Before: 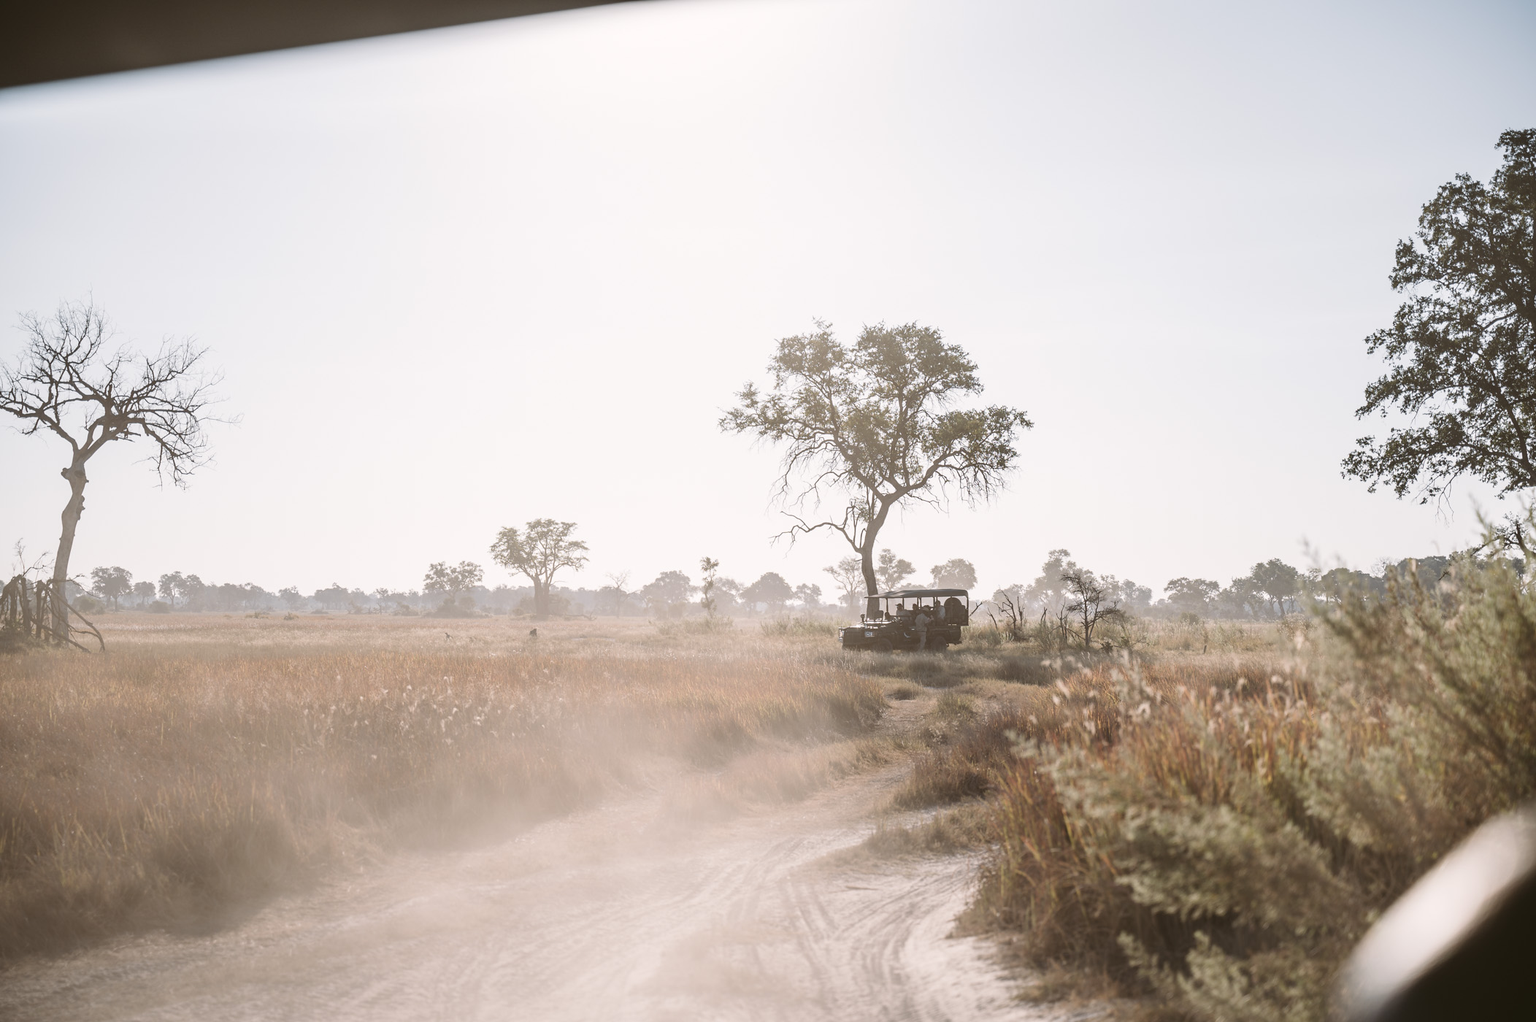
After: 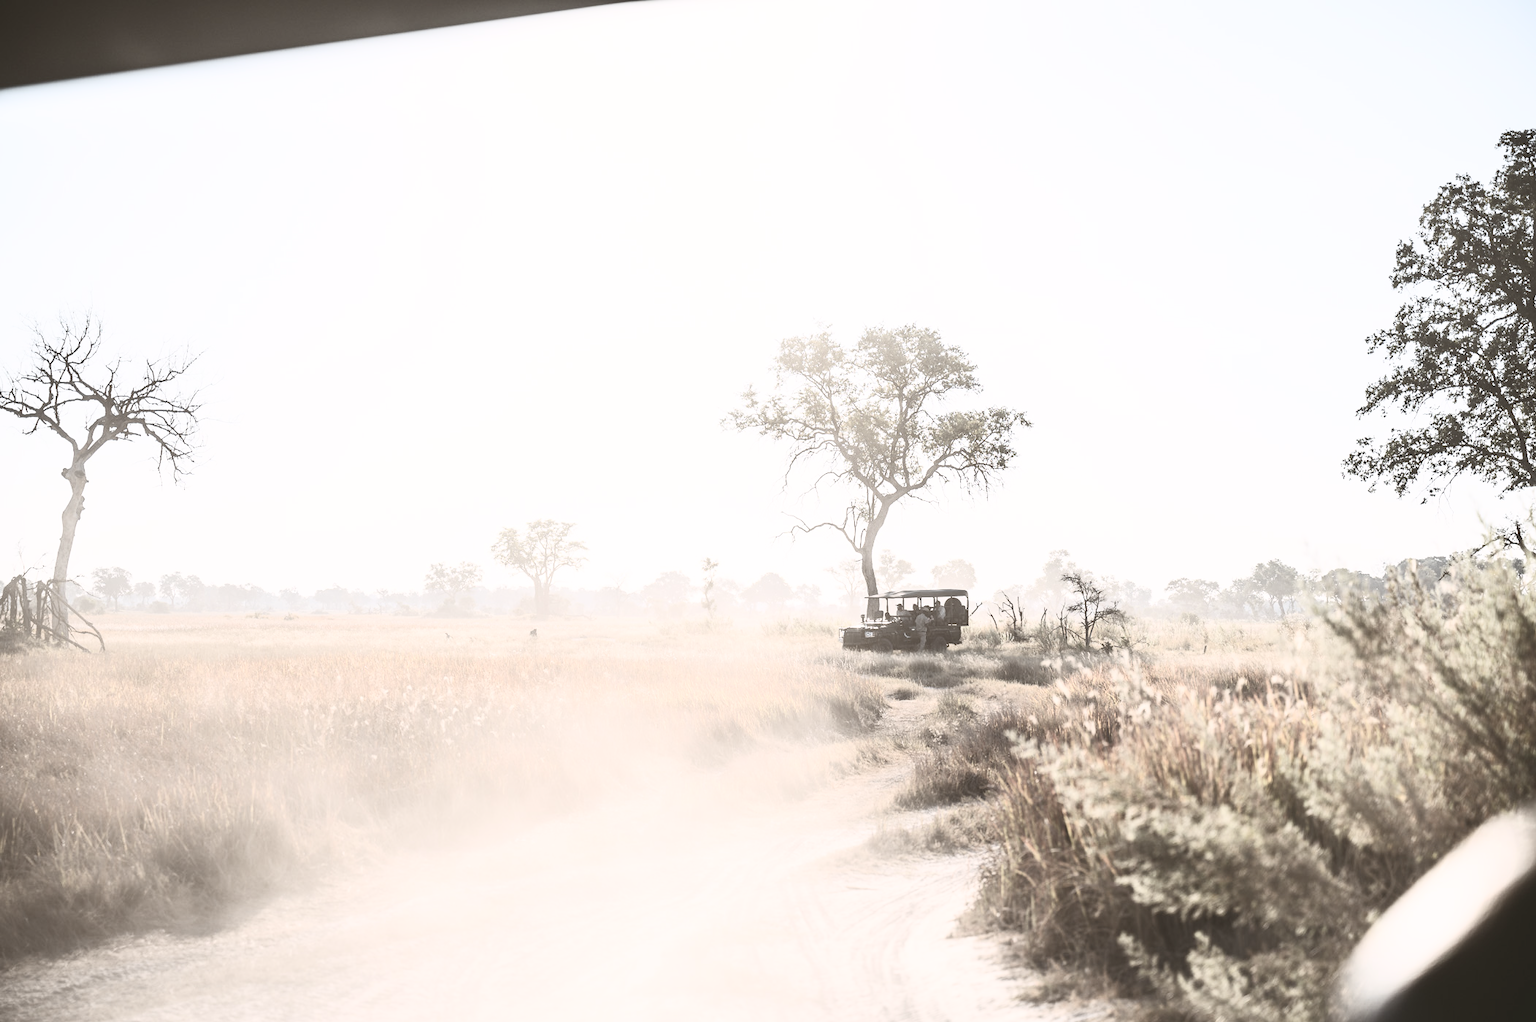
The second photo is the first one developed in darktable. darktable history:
contrast brightness saturation: contrast 0.551, brightness 0.575, saturation -0.349
